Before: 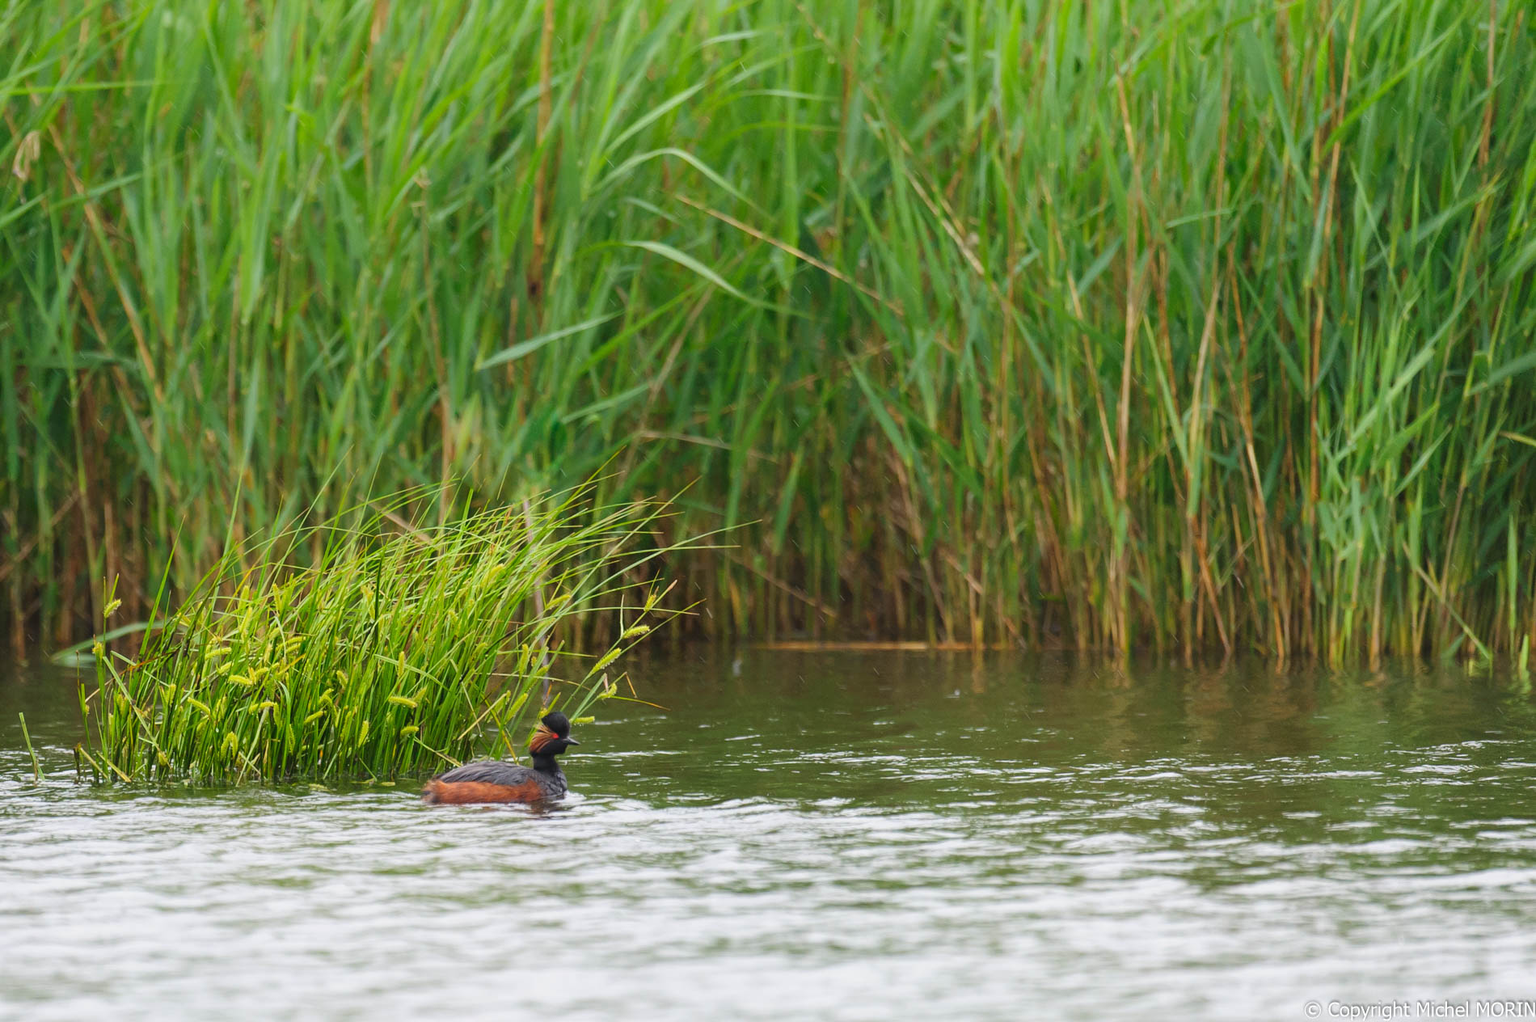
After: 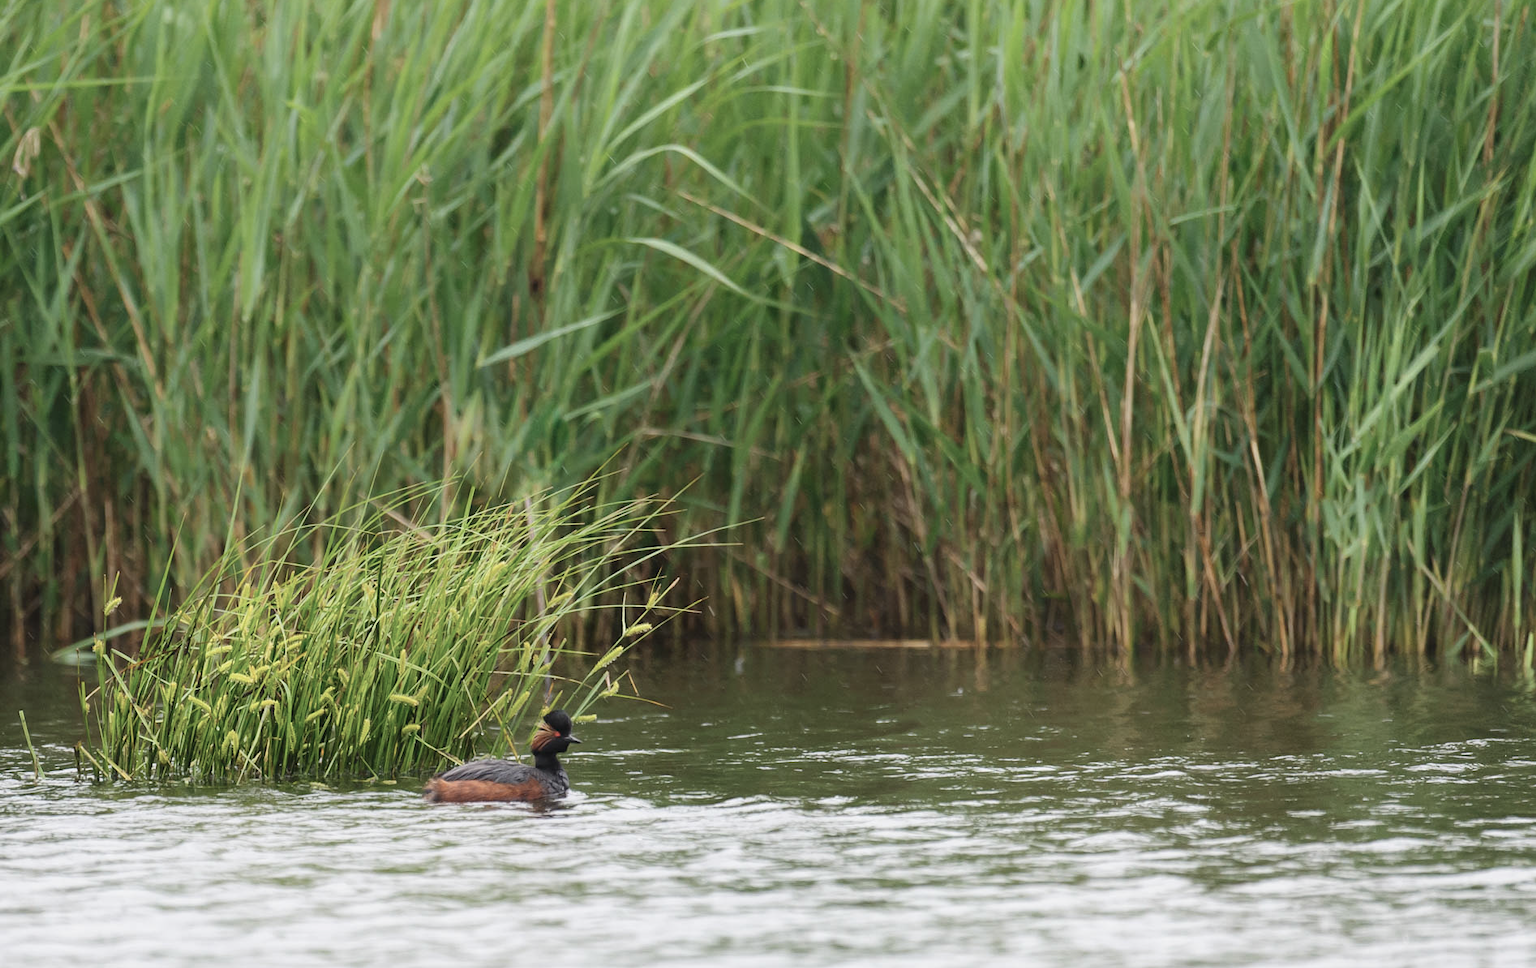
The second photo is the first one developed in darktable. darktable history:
crop: top 0.448%, right 0.264%, bottom 5.045%
contrast brightness saturation: contrast 0.1, saturation -0.36
